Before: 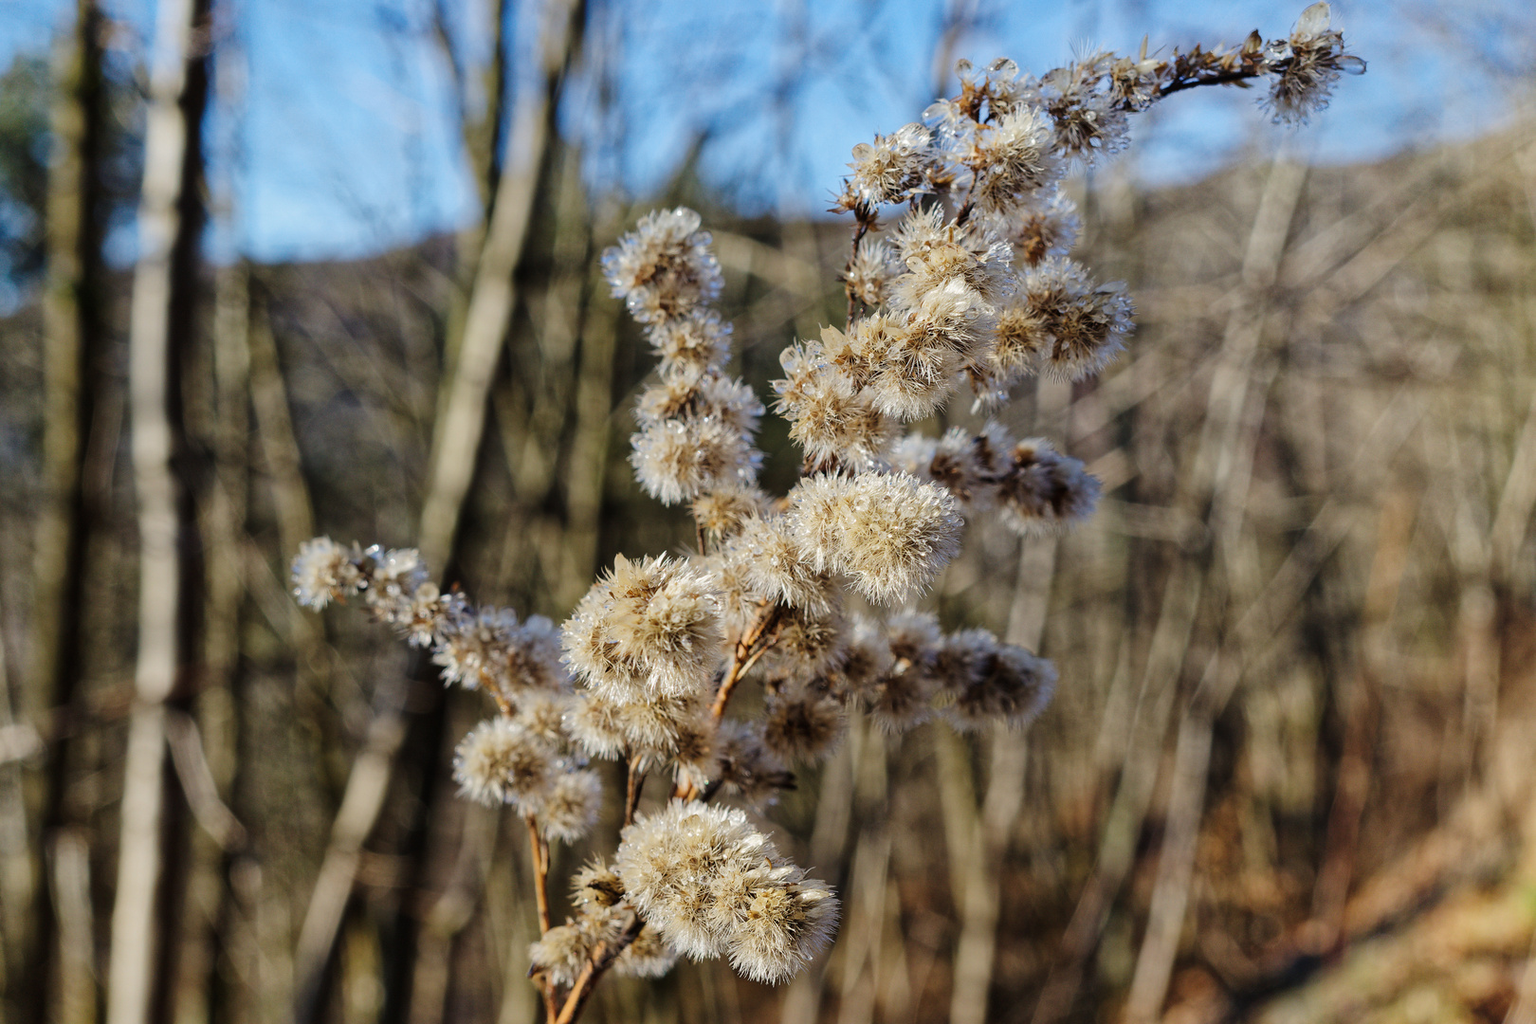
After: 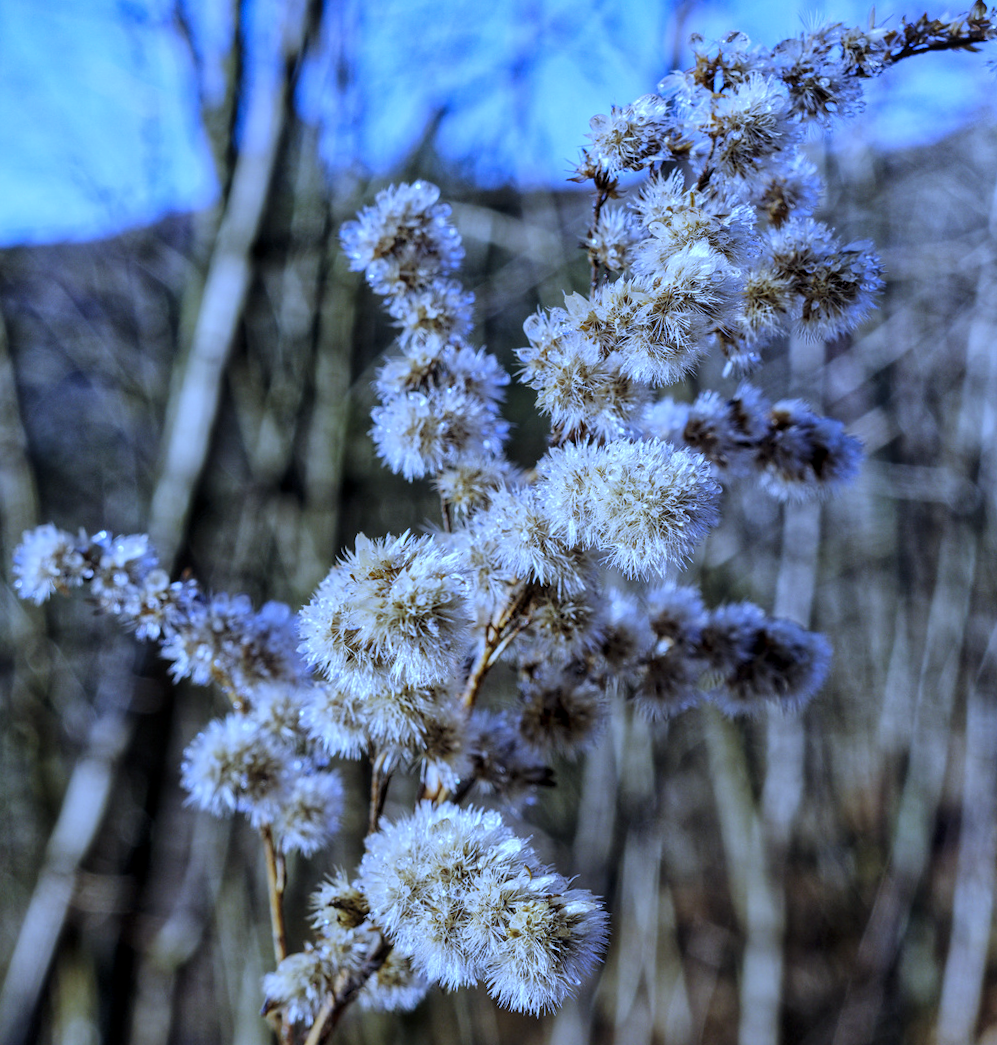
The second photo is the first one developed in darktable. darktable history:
rotate and perspective: rotation -1.68°, lens shift (vertical) -0.146, crop left 0.049, crop right 0.912, crop top 0.032, crop bottom 0.96
crop: left 16.899%, right 16.556%
local contrast: on, module defaults
white balance: red 0.766, blue 1.537
